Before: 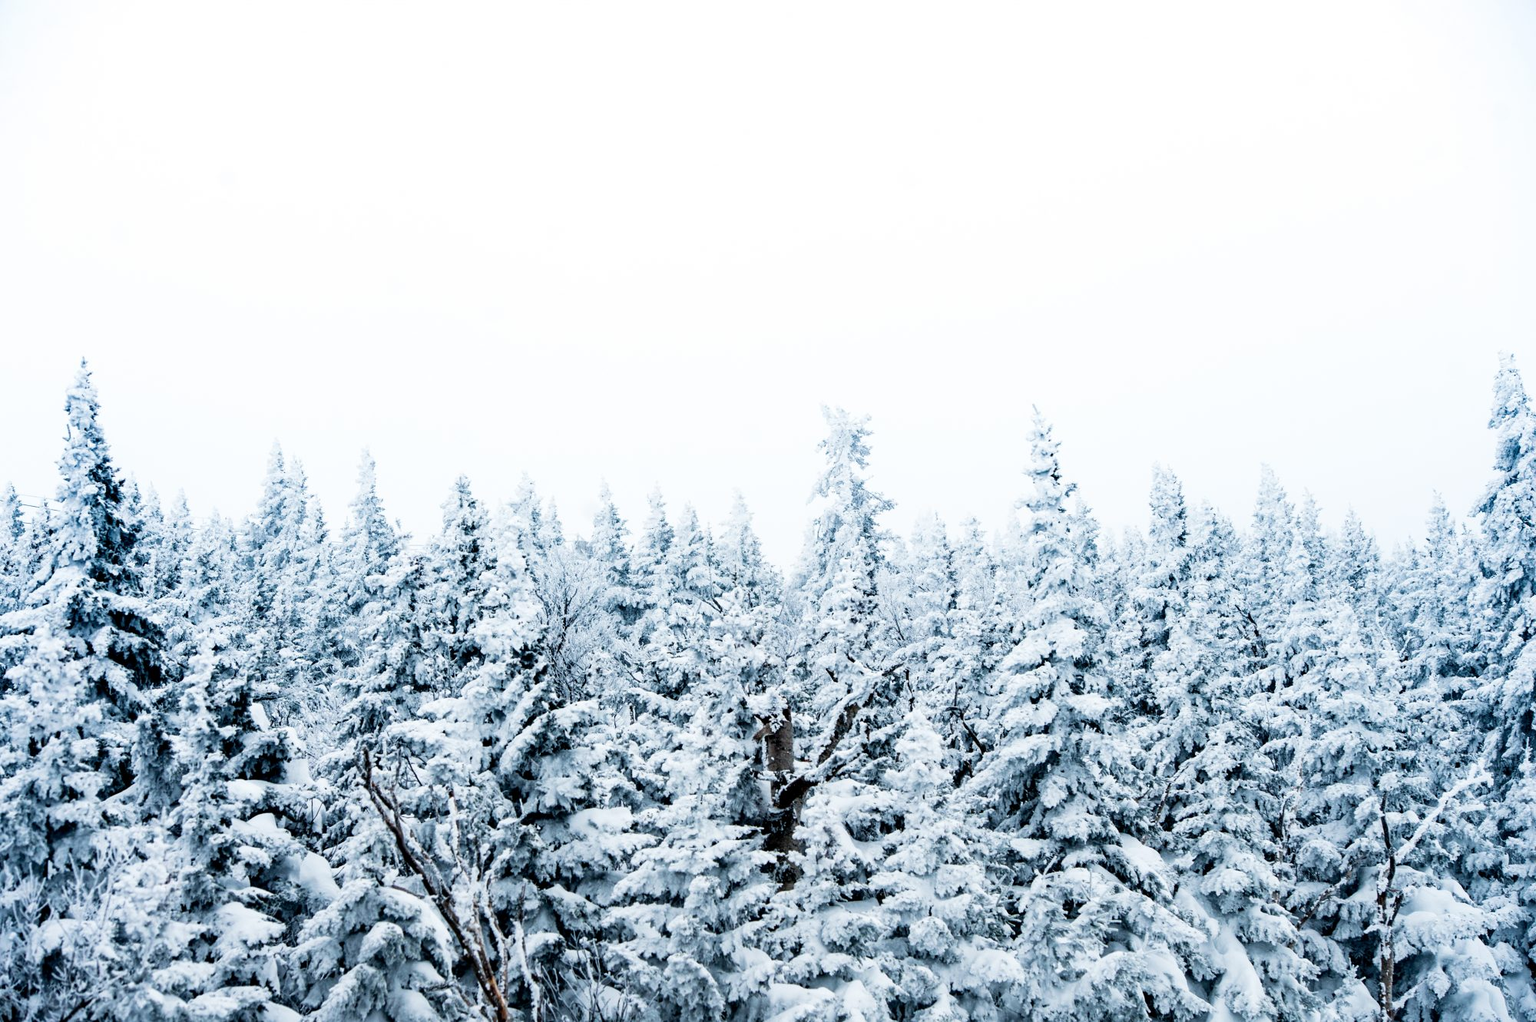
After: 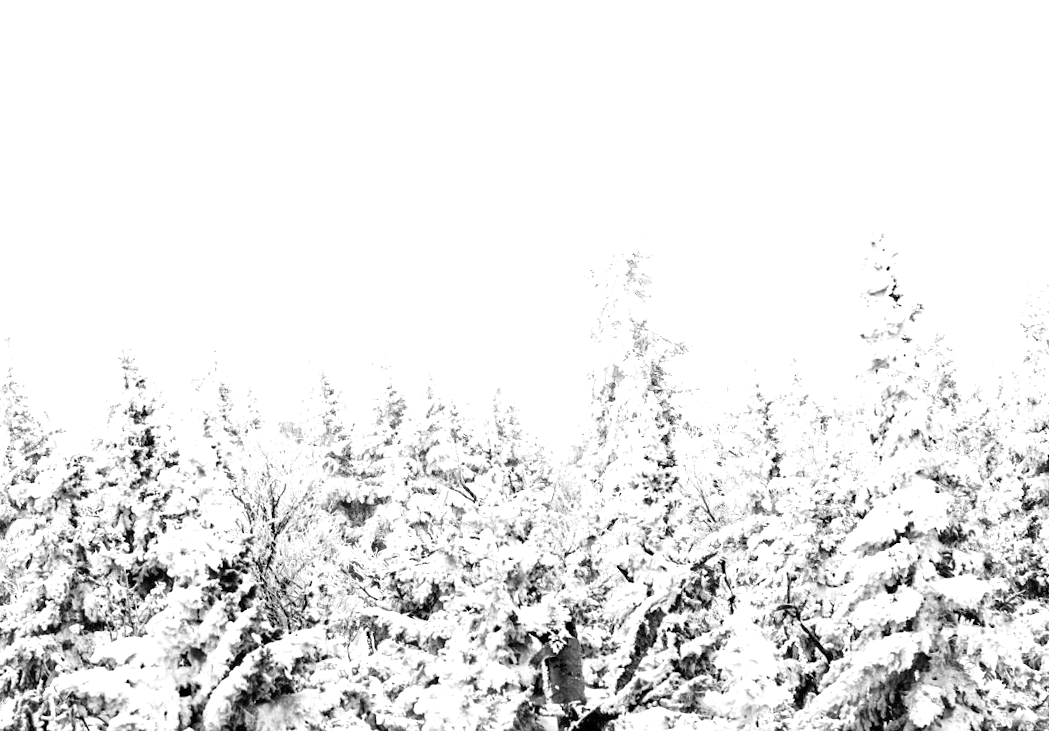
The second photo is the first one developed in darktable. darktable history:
crop: left 25%, top 25%, right 25%, bottom 25%
contrast brightness saturation: contrast 0.04, saturation 0.16
white balance: red 0.967, blue 1.119, emerald 0.756
monochrome: on, module defaults
exposure: exposure 0.648 EV, compensate highlight preservation false
rgb curve: curves: ch0 [(0, 0) (0.093, 0.159) (0.241, 0.265) (0.414, 0.42) (1, 1)], compensate middle gray true, preserve colors basic power
rotate and perspective: rotation -4.2°, shear 0.006, automatic cropping off
